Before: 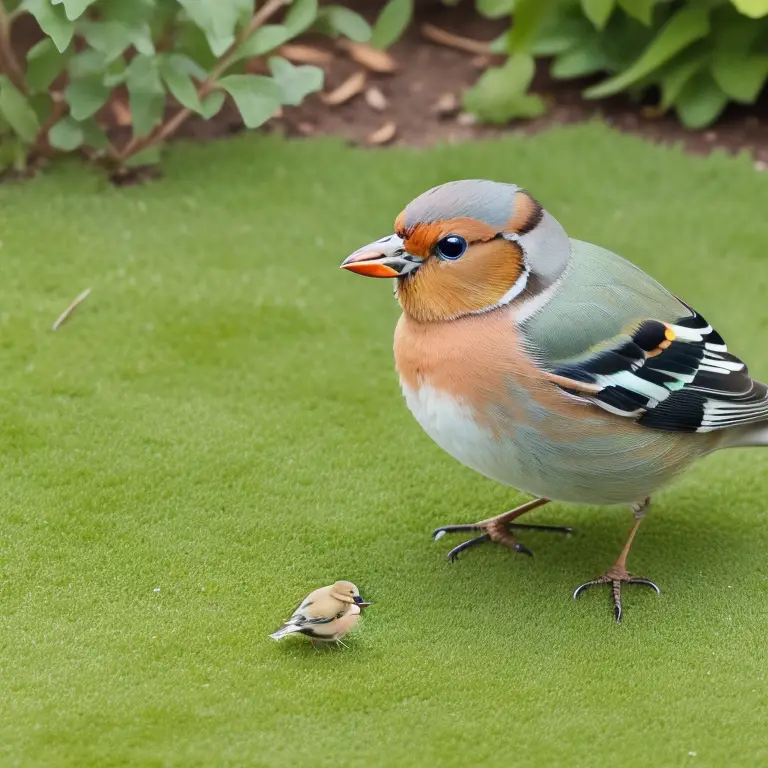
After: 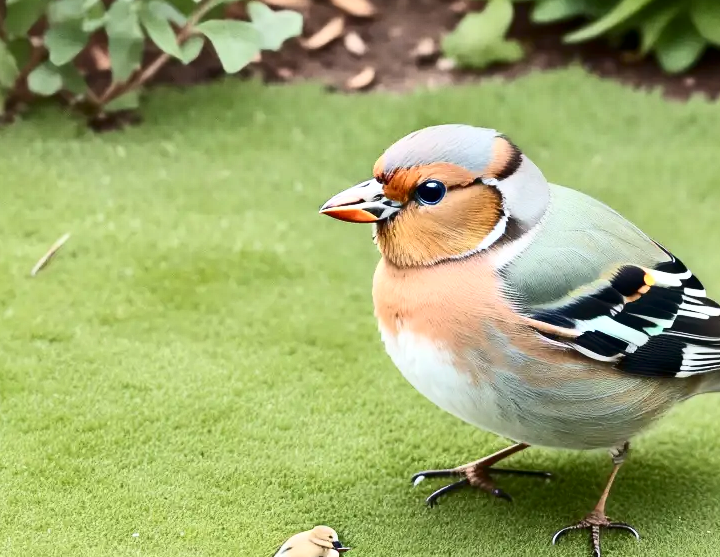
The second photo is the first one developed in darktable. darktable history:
contrast brightness saturation: contrast 0.39, brightness 0.1
local contrast: mode bilateral grid, contrast 20, coarseness 50, detail 130%, midtone range 0.2
crop: left 2.737%, top 7.287%, right 3.421%, bottom 20.179%
